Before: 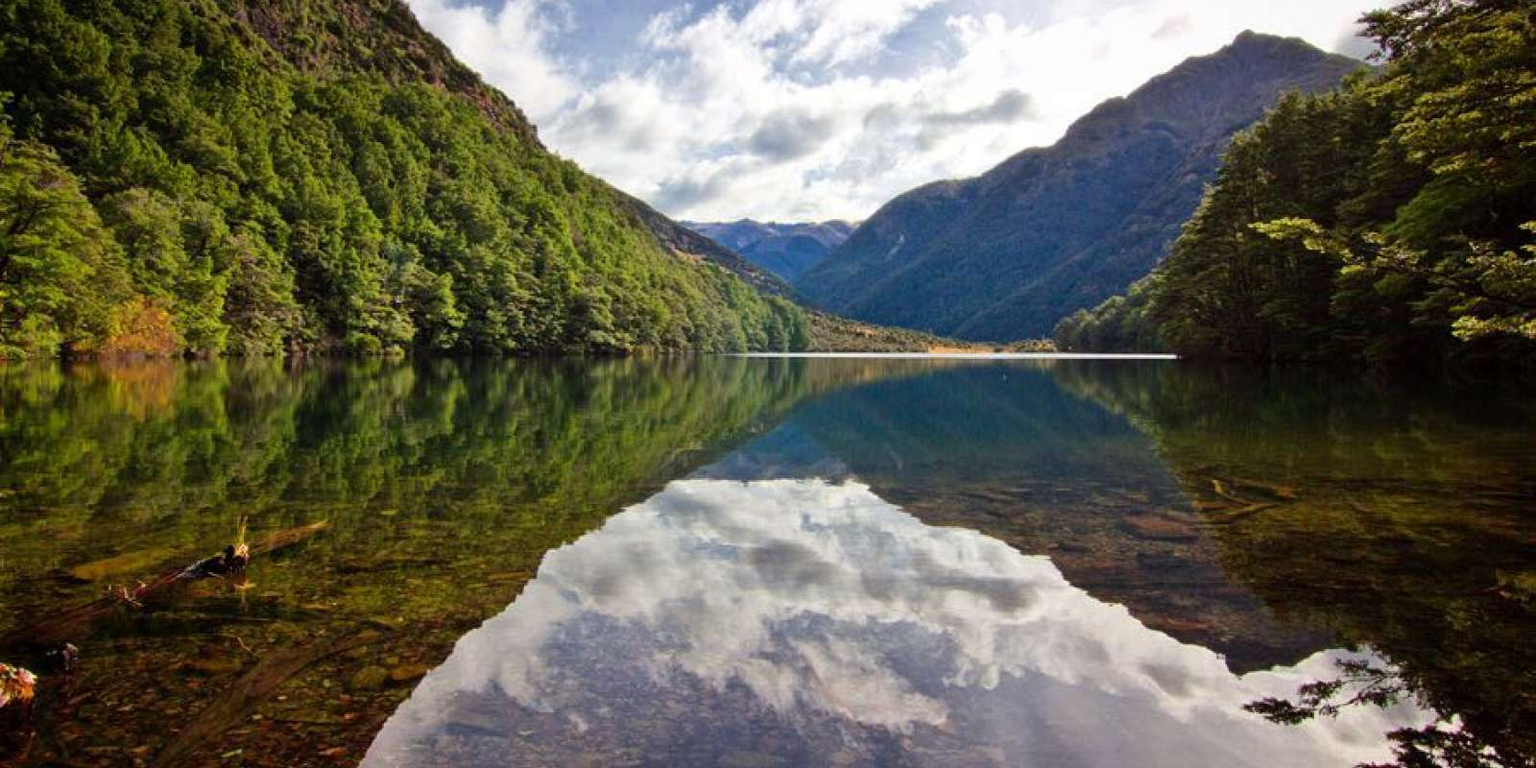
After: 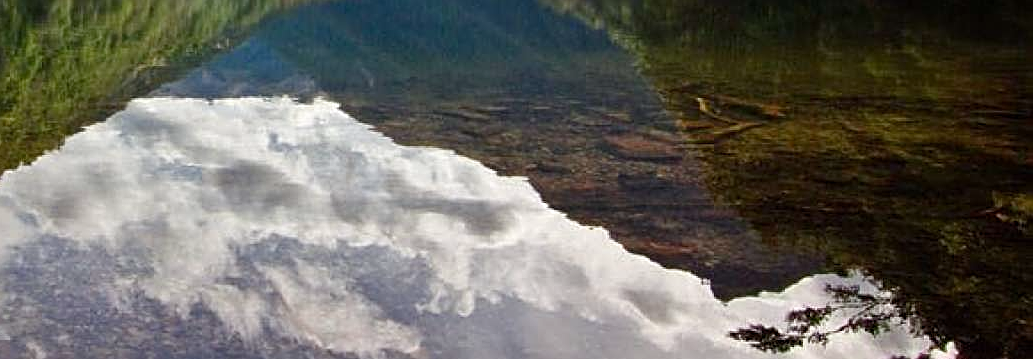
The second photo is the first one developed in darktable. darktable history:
color balance rgb: highlights gain › luminance 14.869%, perceptual saturation grading › global saturation 0.321%, perceptual saturation grading › highlights -31.779%, perceptual saturation grading › mid-tones 5.215%, perceptual saturation grading › shadows 17.241%, global vibrance -24.876%
crop and rotate: left 35.437%, top 50.27%, bottom 4.771%
sharpen: on, module defaults
